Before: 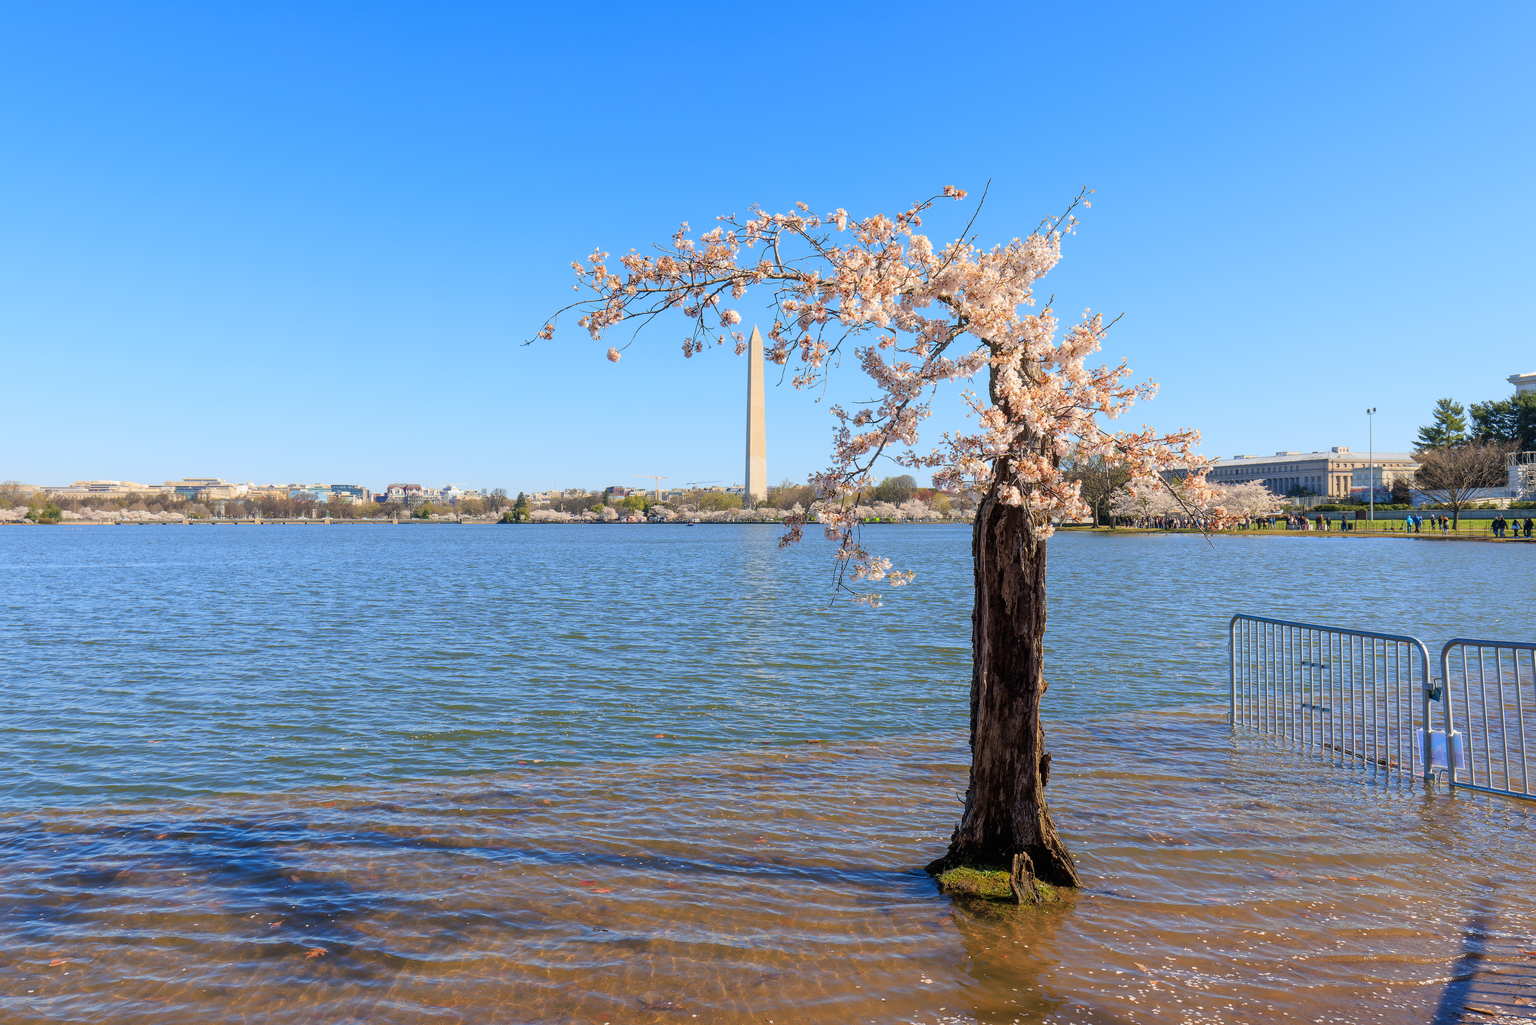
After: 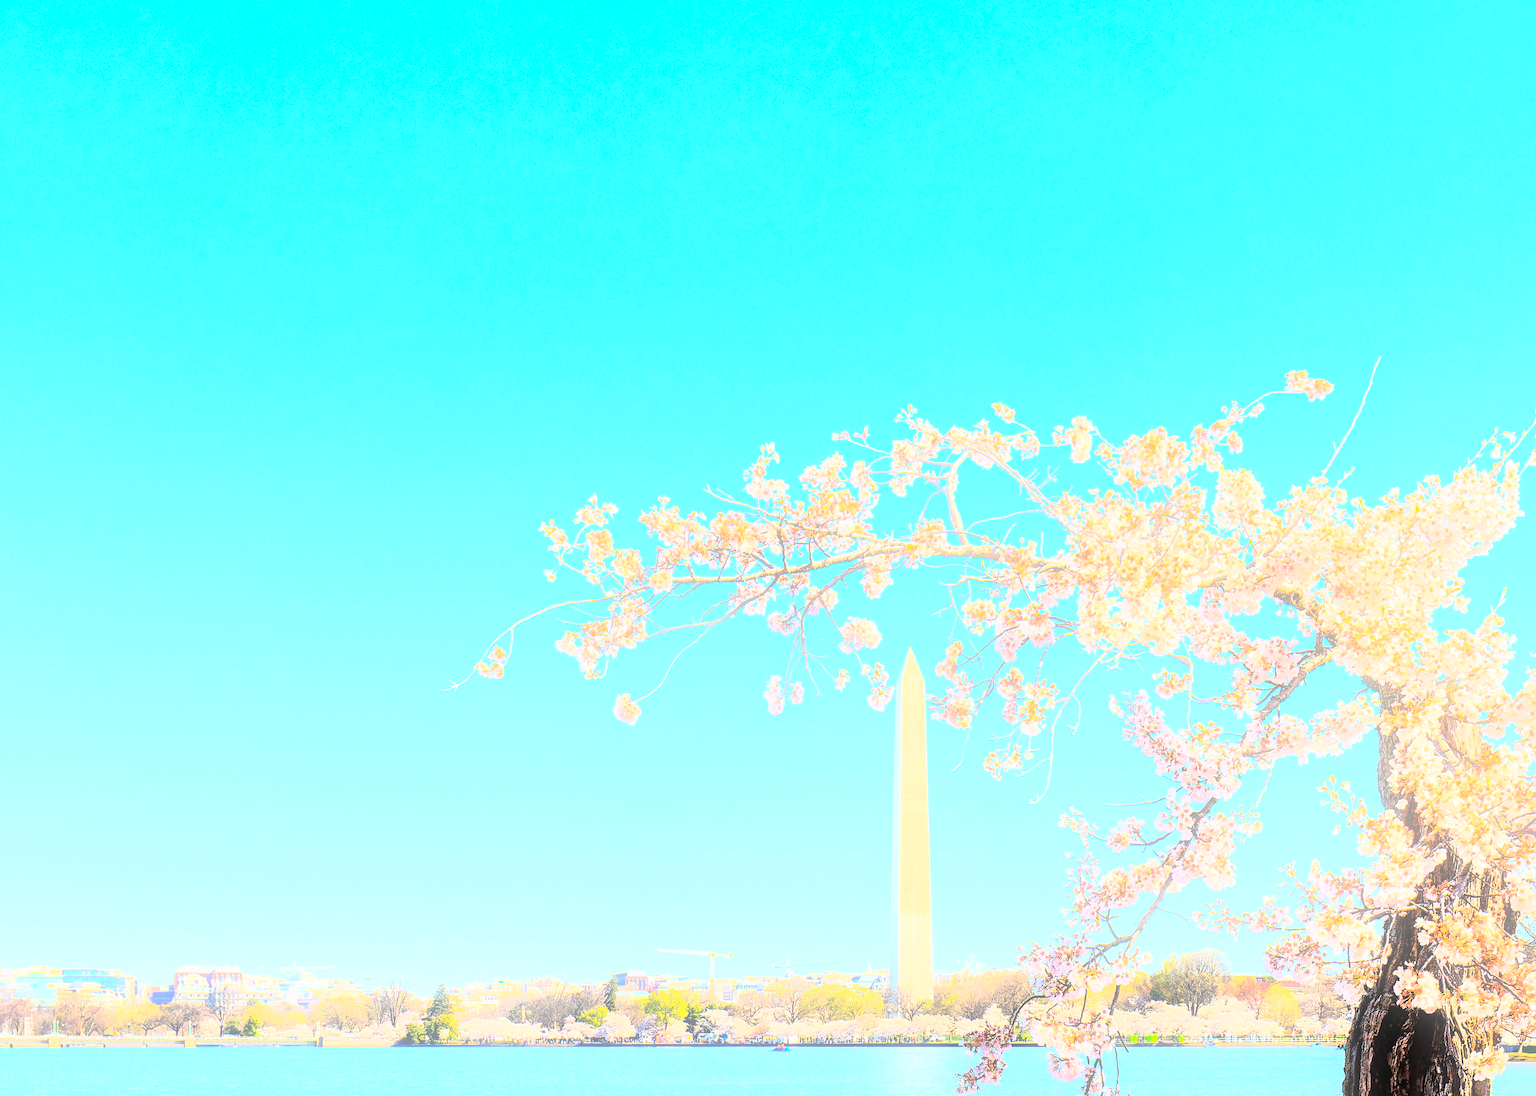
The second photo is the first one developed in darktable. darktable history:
rgb curve: curves: ch0 [(0, 0) (0.21, 0.15) (0.24, 0.21) (0.5, 0.75) (0.75, 0.96) (0.89, 0.99) (1, 1)]; ch1 [(0, 0.02) (0.21, 0.13) (0.25, 0.2) (0.5, 0.67) (0.75, 0.9) (0.89, 0.97) (1, 1)]; ch2 [(0, 0.02) (0.21, 0.13) (0.25, 0.2) (0.5, 0.67) (0.75, 0.9) (0.89, 0.97) (1, 1)], compensate middle gray true
crop: left 19.556%, right 30.401%, bottom 46.458%
bloom: size 15%, threshold 97%, strength 7%
contrast brightness saturation: contrast 0.2, brightness 0.16, saturation 0.22
